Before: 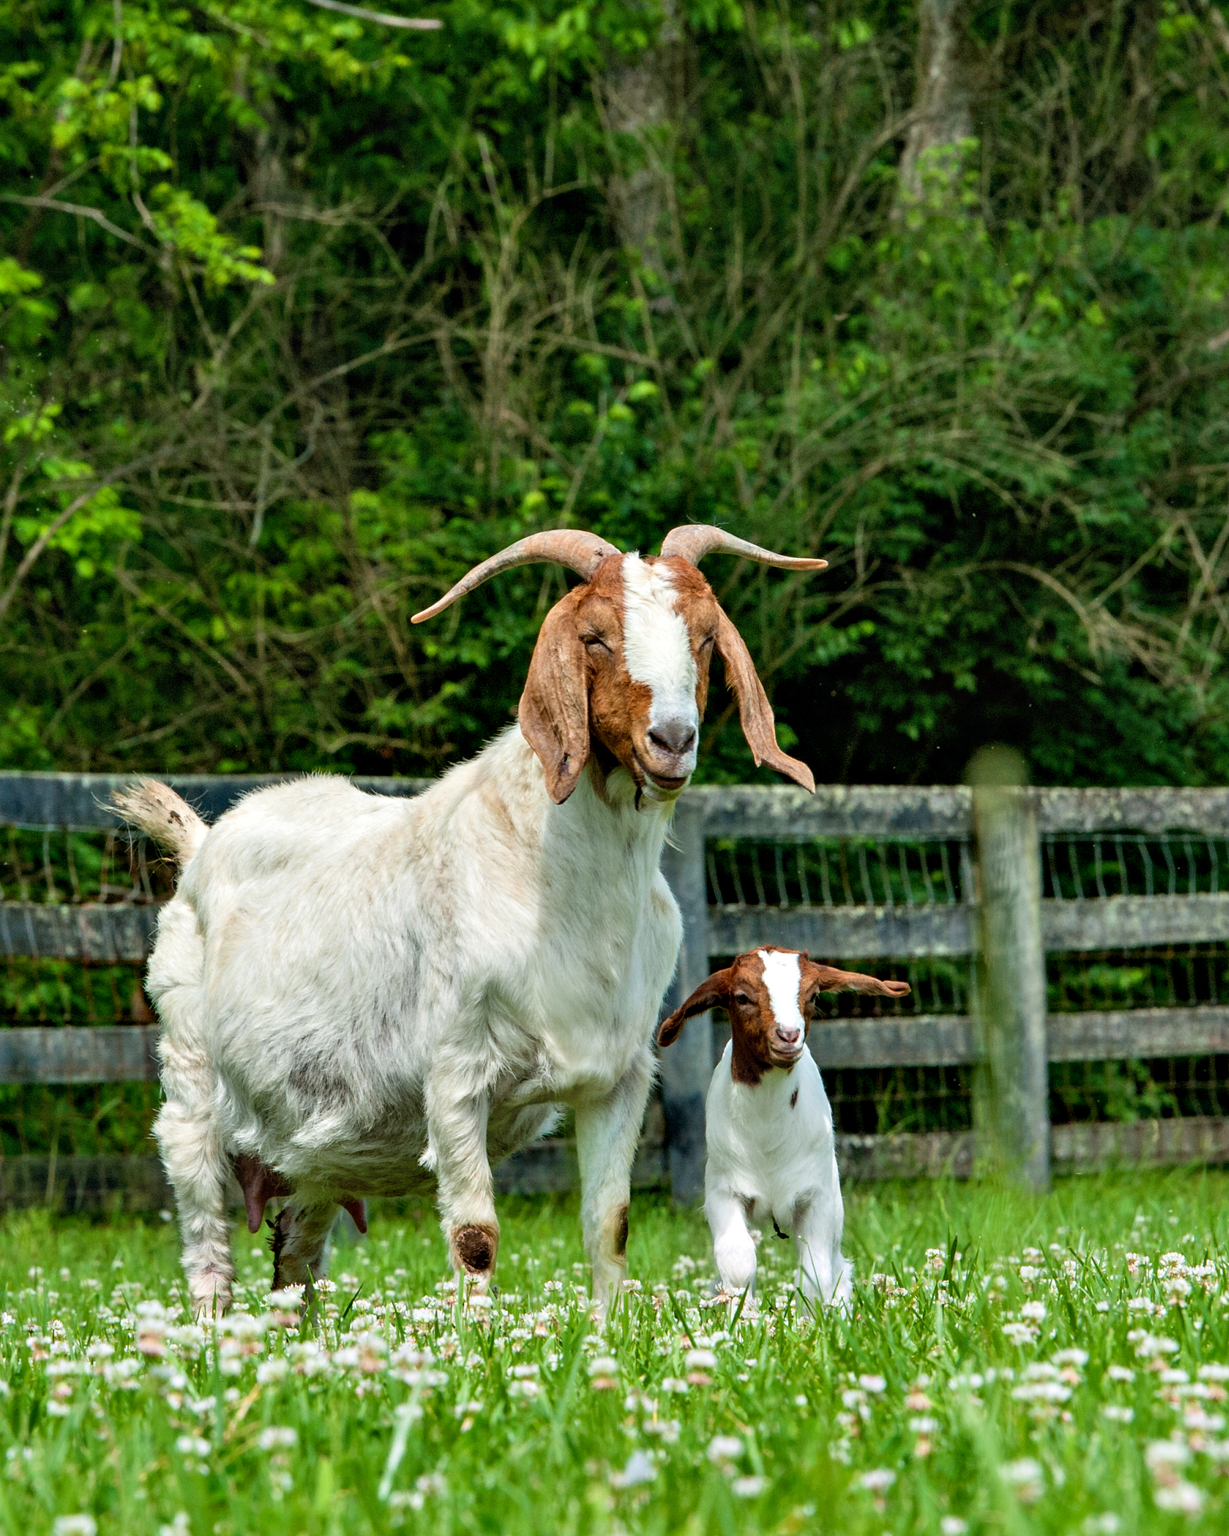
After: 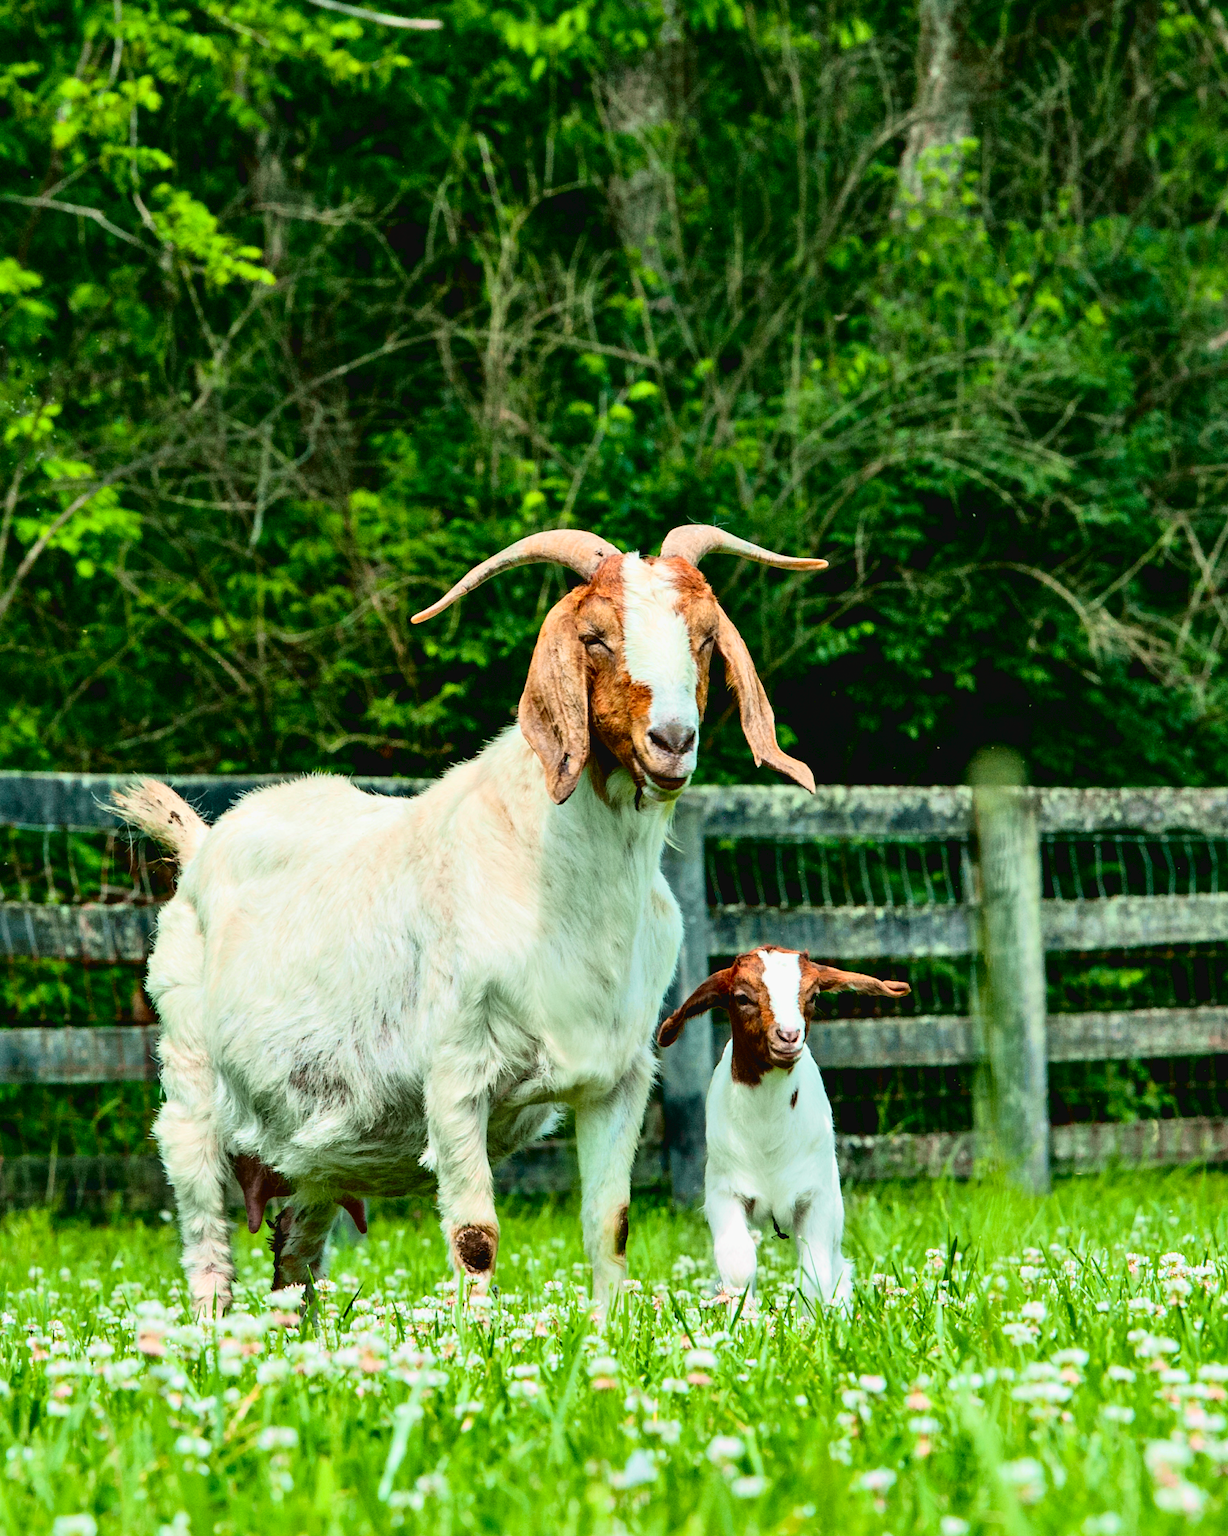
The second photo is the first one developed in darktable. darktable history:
tone curve: curves: ch0 [(0, 0.036) (0.037, 0.042) (0.167, 0.143) (0.433, 0.502) (0.531, 0.637) (0.696, 0.825) (0.856, 0.92) (1, 0.98)]; ch1 [(0, 0) (0.424, 0.383) (0.482, 0.459) (0.501, 0.5) (0.522, 0.526) (0.559, 0.563) (0.604, 0.646) (0.715, 0.729) (1, 1)]; ch2 [(0, 0) (0.369, 0.388) (0.45, 0.48) (0.499, 0.502) (0.504, 0.504) (0.512, 0.526) (0.581, 0.595) (0.708, 0.786) (1, 1)], color space Lab, independent channels, preserve colors none
